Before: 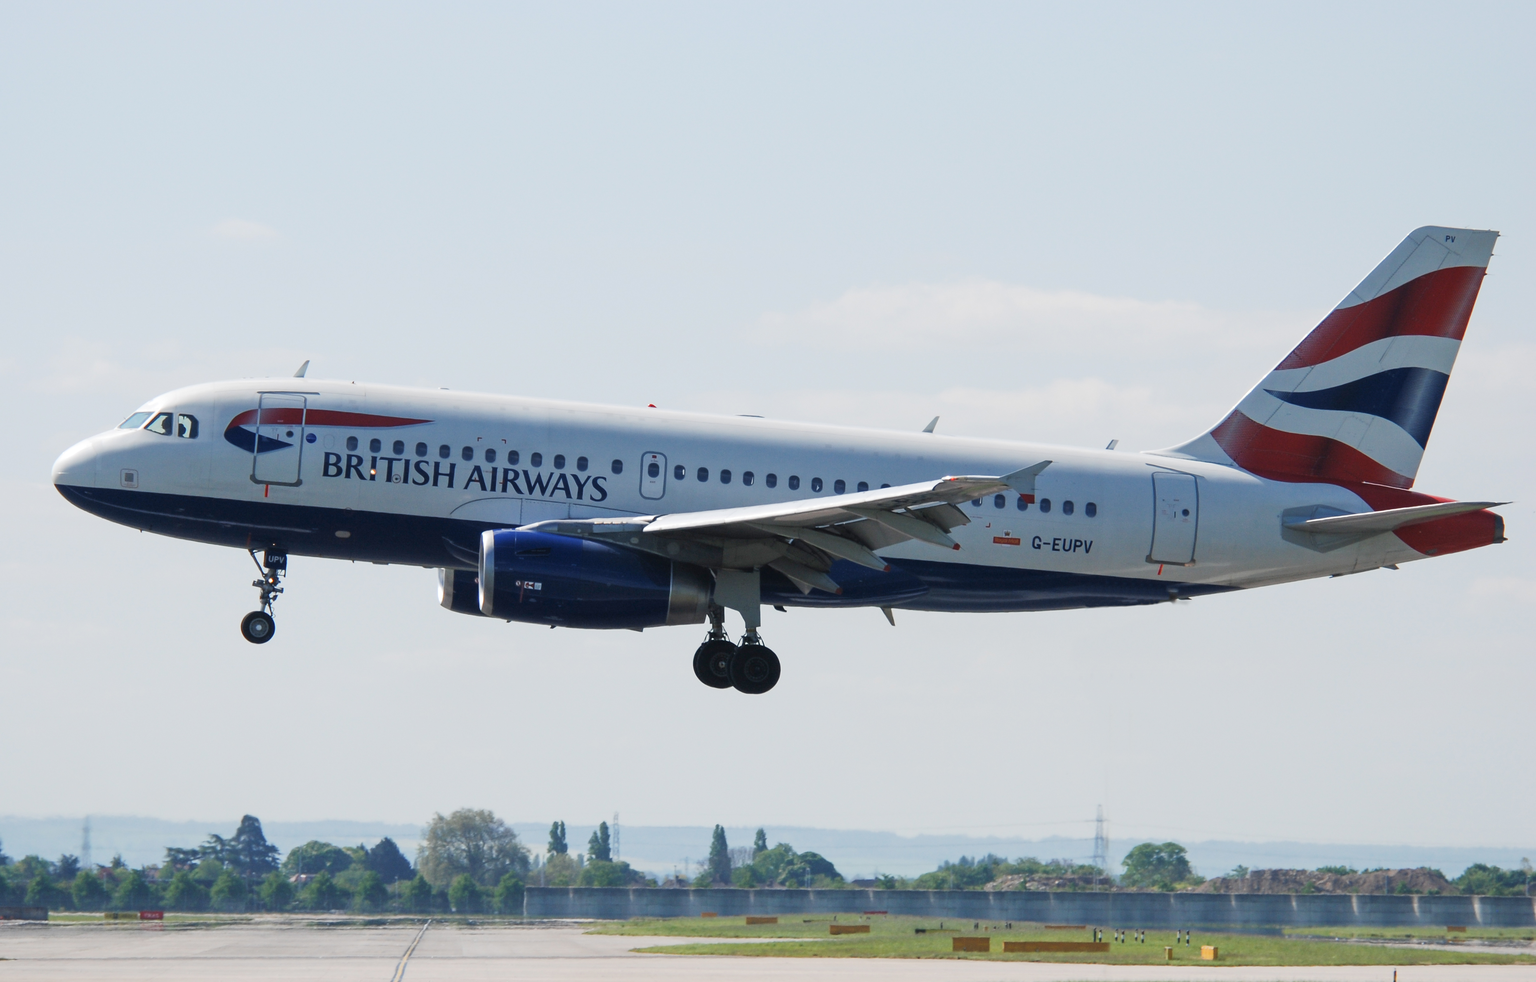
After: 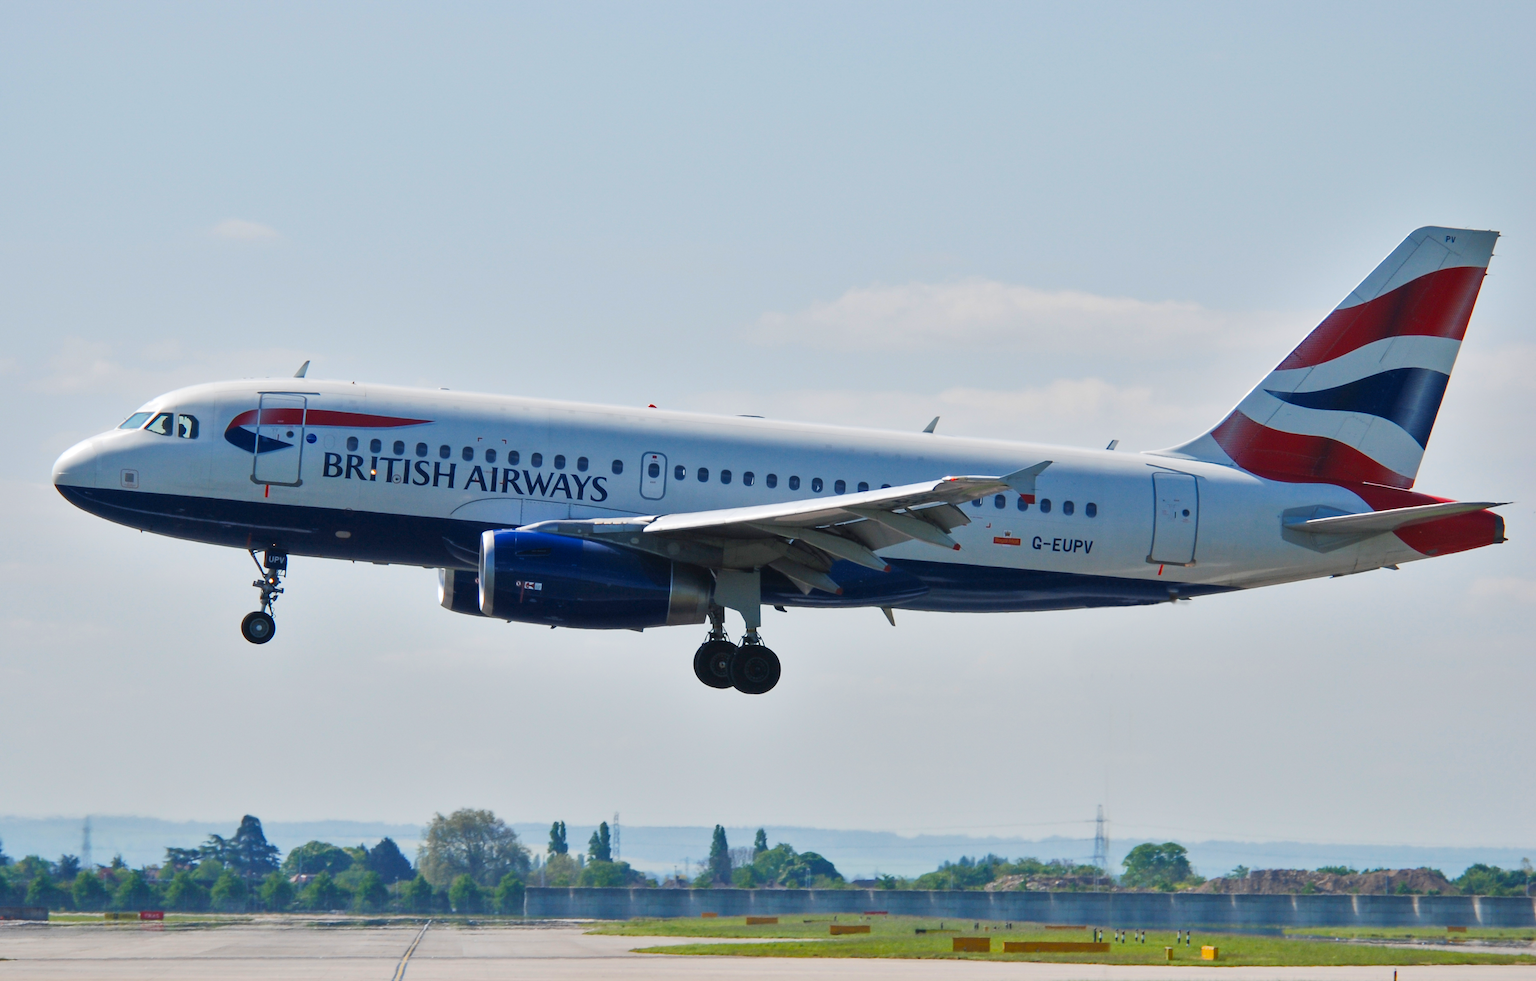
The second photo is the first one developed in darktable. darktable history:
color balance rgb: perceptual saturation grading › global saturation 30%, global vibrance 20%
shadows and highlights: shadows 5, soften with gaussian
white balance: emerald 1
